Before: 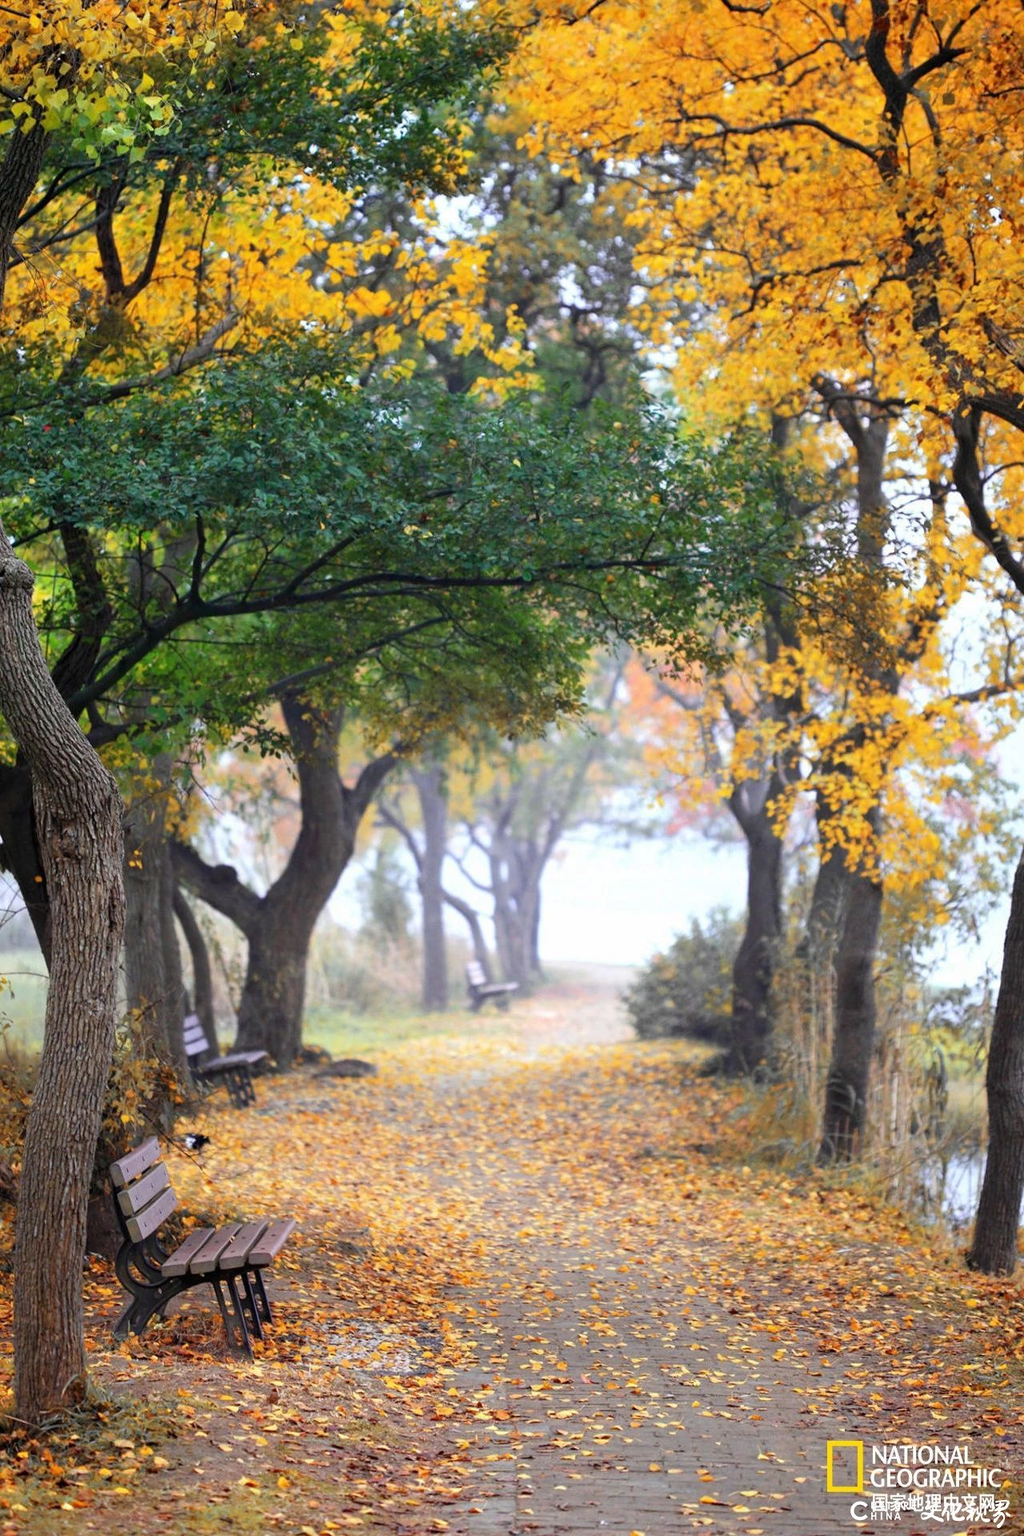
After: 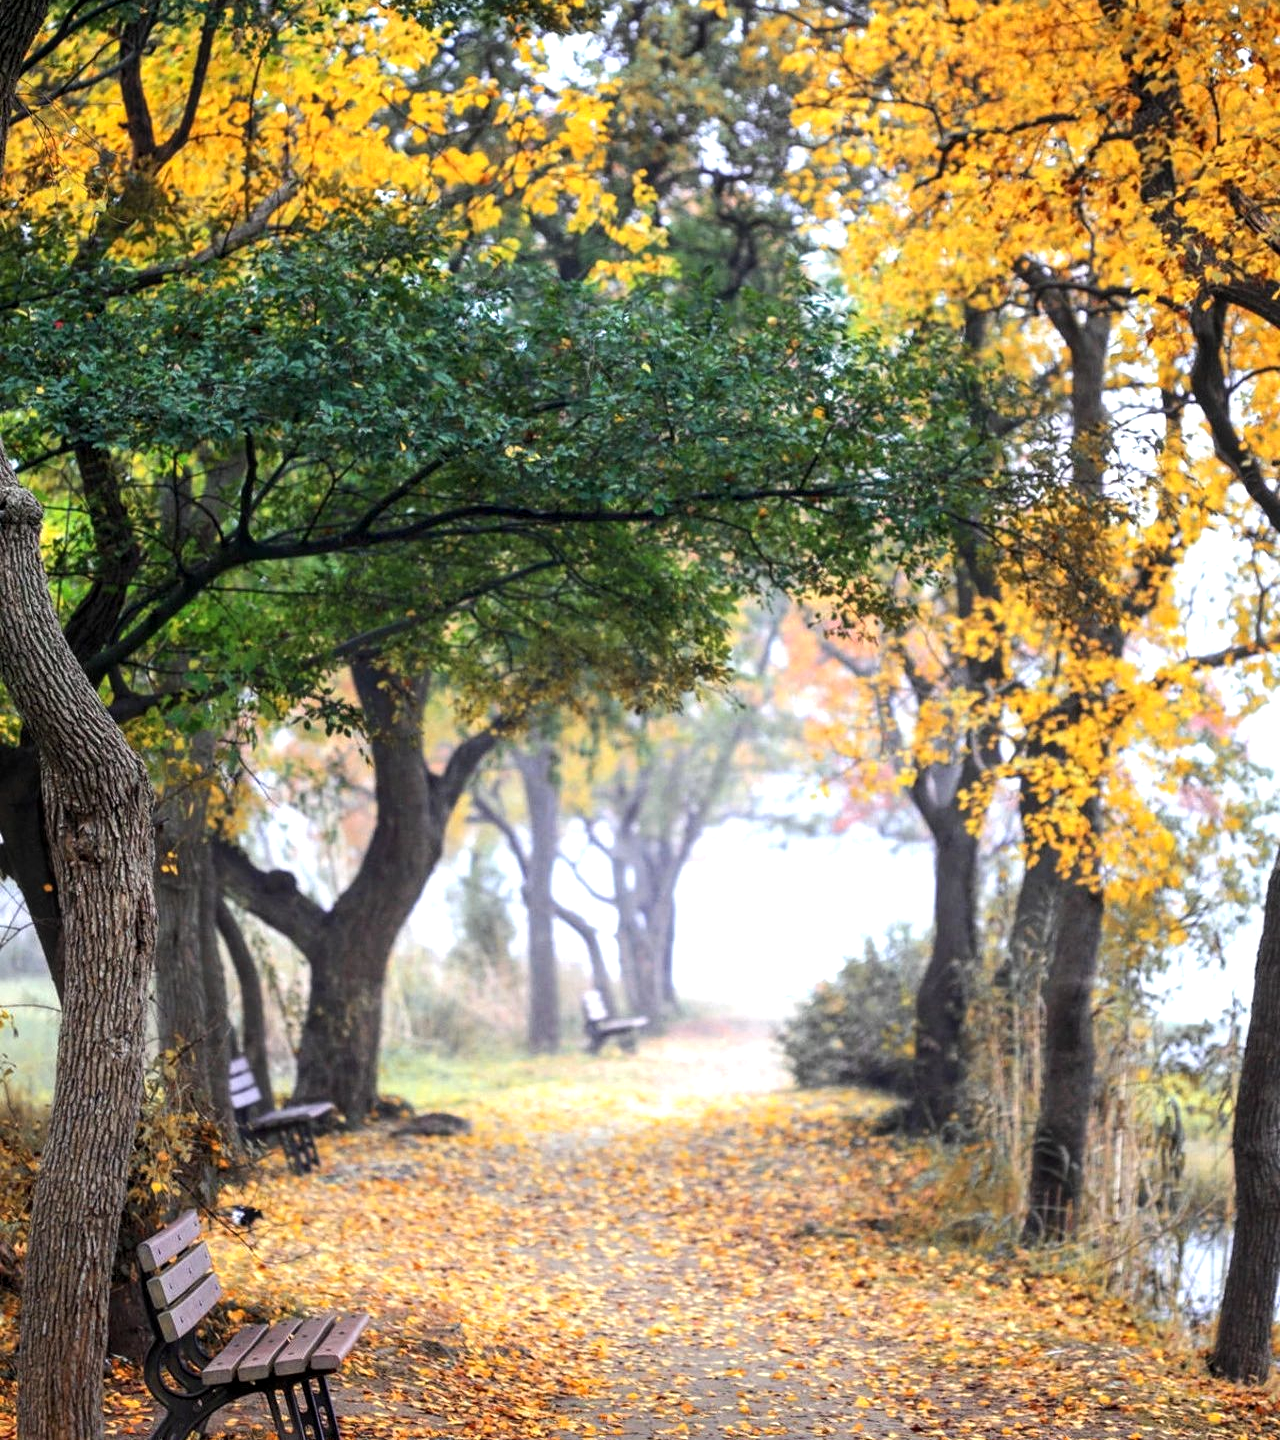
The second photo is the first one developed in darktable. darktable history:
local contrast: on, module defaults
crop: top 11.038%, bottom 13.962%
tone equalizer: -8 EV -0.417 EV, -7 EV -0.389 EV, -6 EV -0.333 EV, -5 EV -0.222 EV, -3 EV 0.222 EV, -2 EV 0.333 EV, -1 EV 0.389 EV, +0 EV 0.417 EV, edges refinement/feathering 500, mask exposure compensation -1.57 EV, preserve details no
